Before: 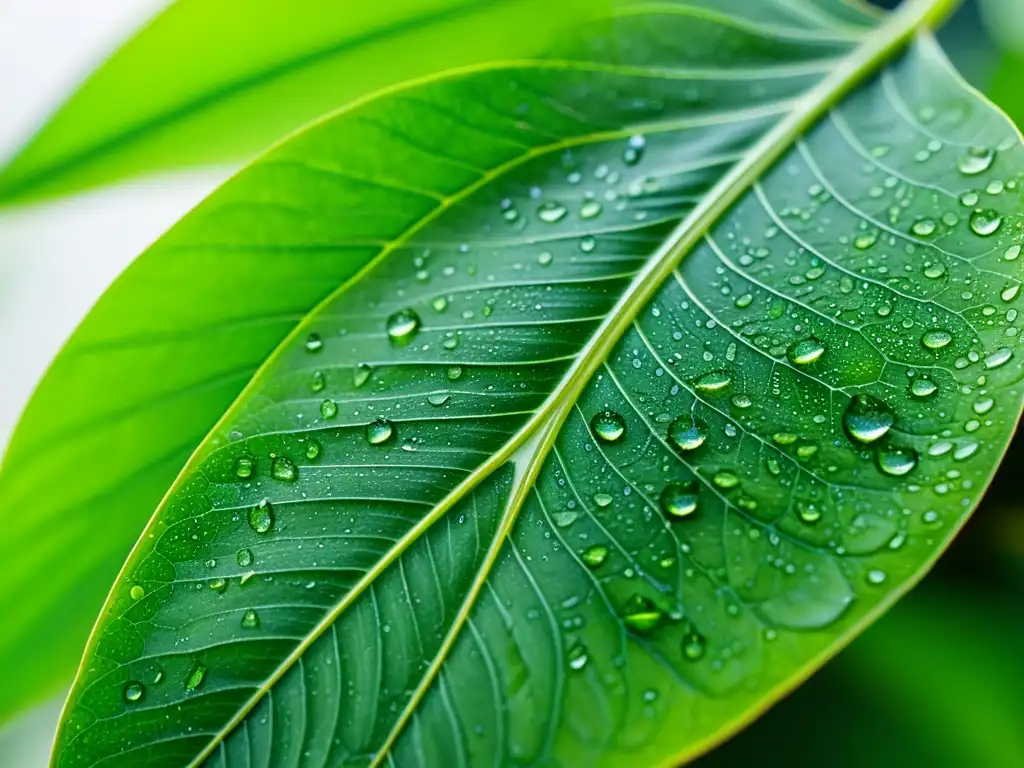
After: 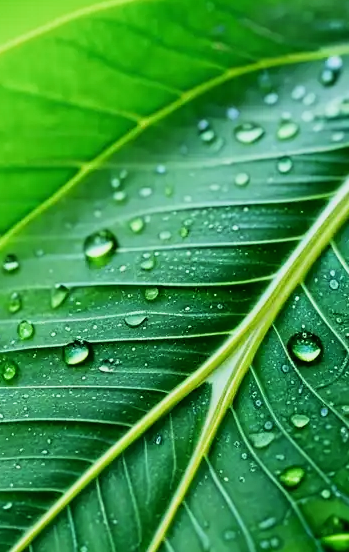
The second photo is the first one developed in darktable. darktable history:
filmic rgb: black relative exposure -8.03 EV, white relative exposure 4.06 EV, hardness 4.15, latitude 49.84%, contrast 1.101, color science v5 (2021), contrast in shadows safe, contrast in highlights safe
crop and rotate: left 29.607%, top 10.328%, right 36.255%, bottom 17.68%
tone equalizer: -8 EV -0.404 EV, -7 EV -0.393 EV, -6 EV -0.371 EV, -5 EV -0.192 EV, -3 EV 0.207 EV, -2 EV 0.344 EV, -1 EV 0.365 EV, +0 EV 0.426 EV, edges refinement/feathering 500, mask exposure compensation -1.57 EV, preserve details no
